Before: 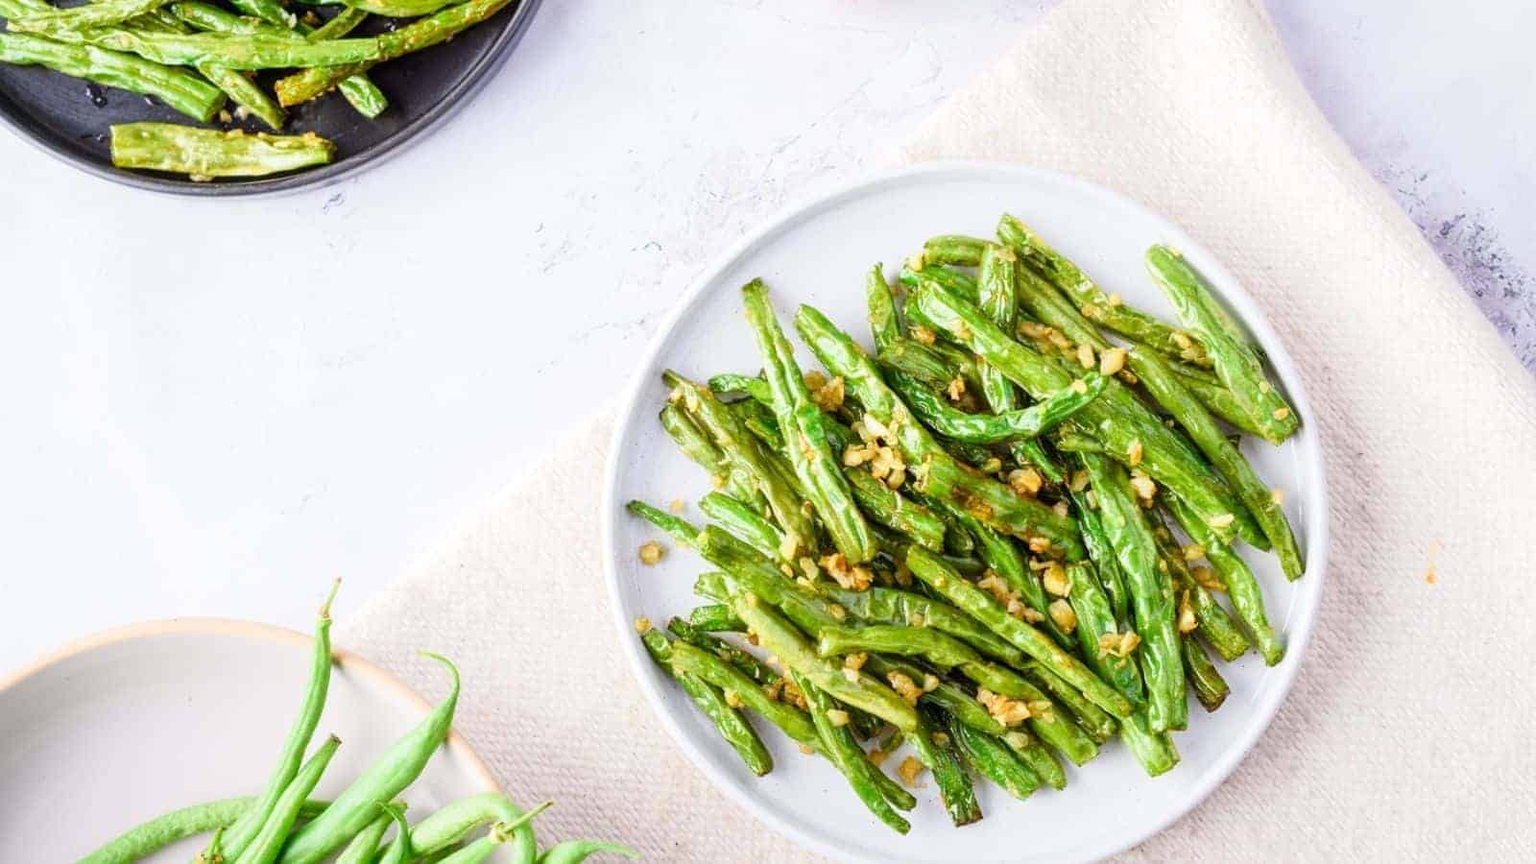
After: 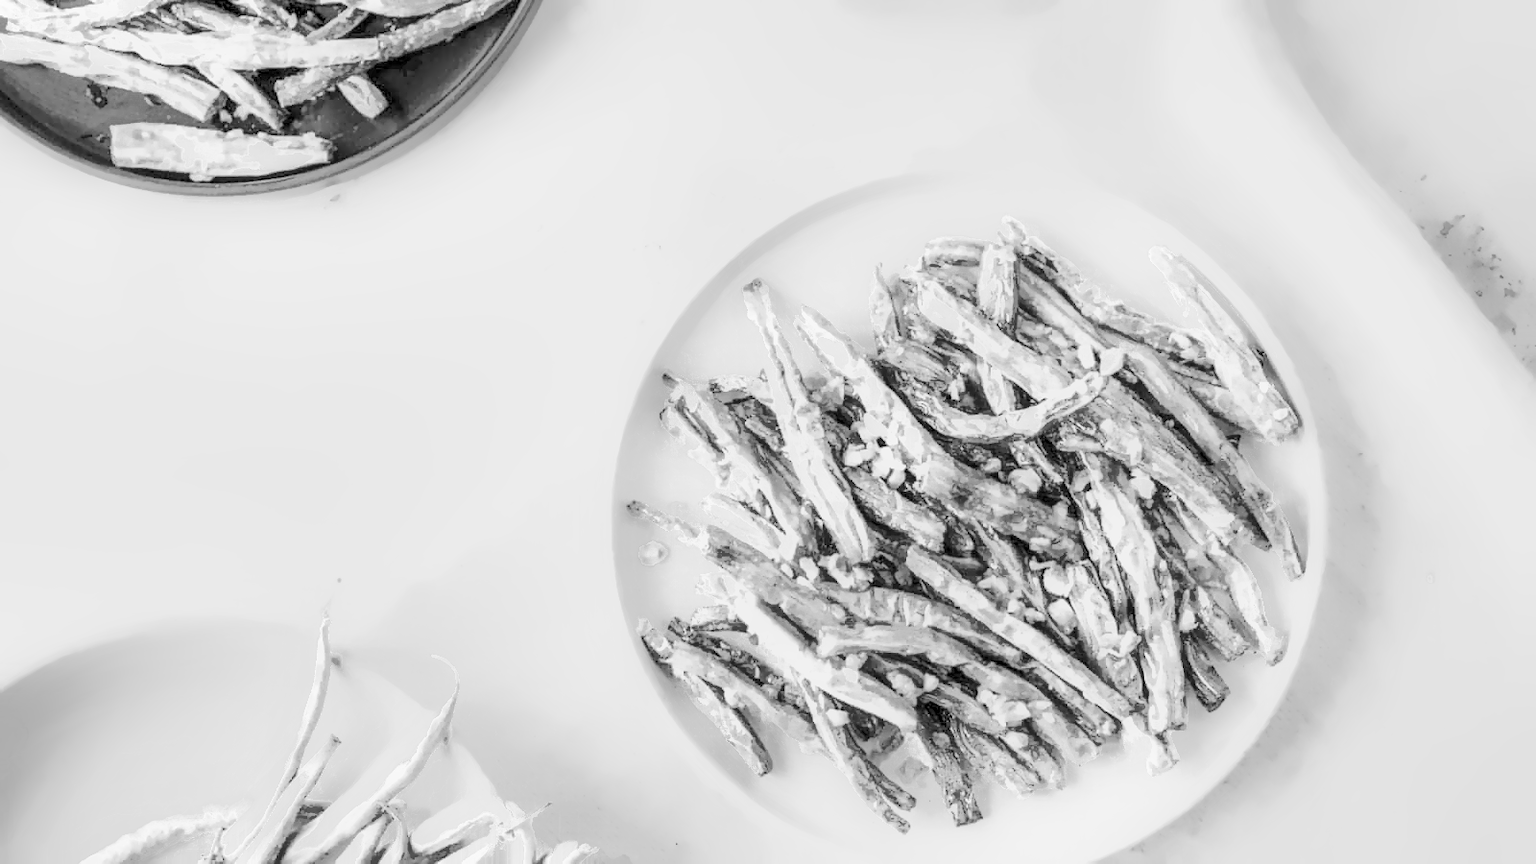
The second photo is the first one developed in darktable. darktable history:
color calibration: illuminant as shot in camera, x 0.358, y 0.373, temperature 4628.91 K
color balance rgb: perceptual saturation grading › global saturation 20%, perceptual saturation grading › highlights -25%, perceptual saturation grading › shadows 25%
denoise (profiled): preserve shadows 1.52, scattering 0.002, a [-1, 0, 0], compensate highlight preservation false
exposure: black level correction 0, exposure 1.379 EV, compensate exposure bias true, compensate highlight preservation false
filmic rgb: black relative exposure -7.65 EV, white relative exposure 4.56 EV, hardness 3.61, contrast 1.05
haze removal: compatibility mode true, adaptive false
highlight reconstruction: on, module defaults
hot pixels: on, module defaults
lens correction: scale 1, crop 1, focal 16, aperture 5.6, distance 1000, camera "Canon EOS RP", lens "Canon RF 16mm F2.8 STM"
white balance: red 2.229, blue 1.46
velvia: on, module defaults
monochrome "hmm": a -11.7, b 1.62, size 0.5, highlights 0.38
local contrast "155 XBW": shadows 185%, detail 225%
shadows and highlights: shadows 30
